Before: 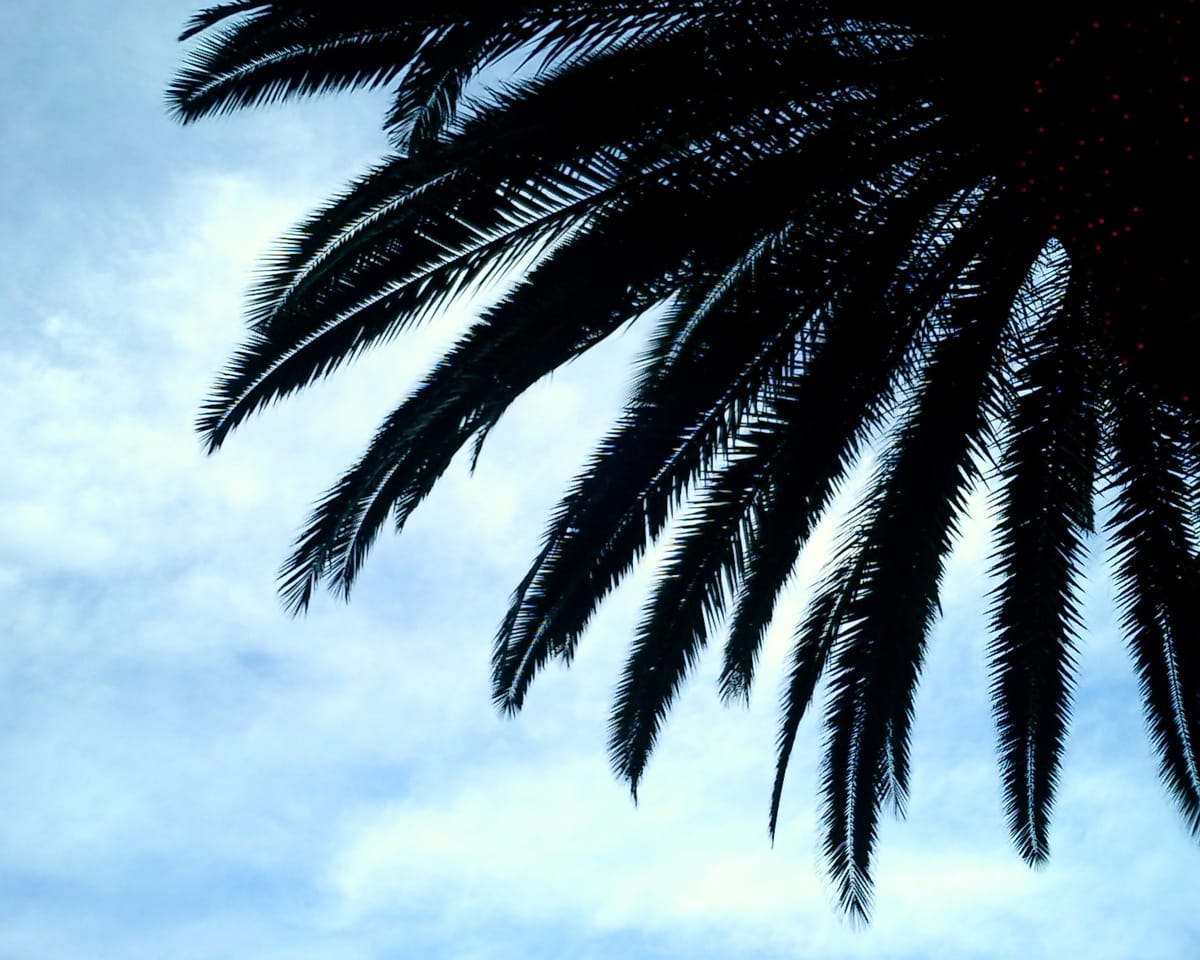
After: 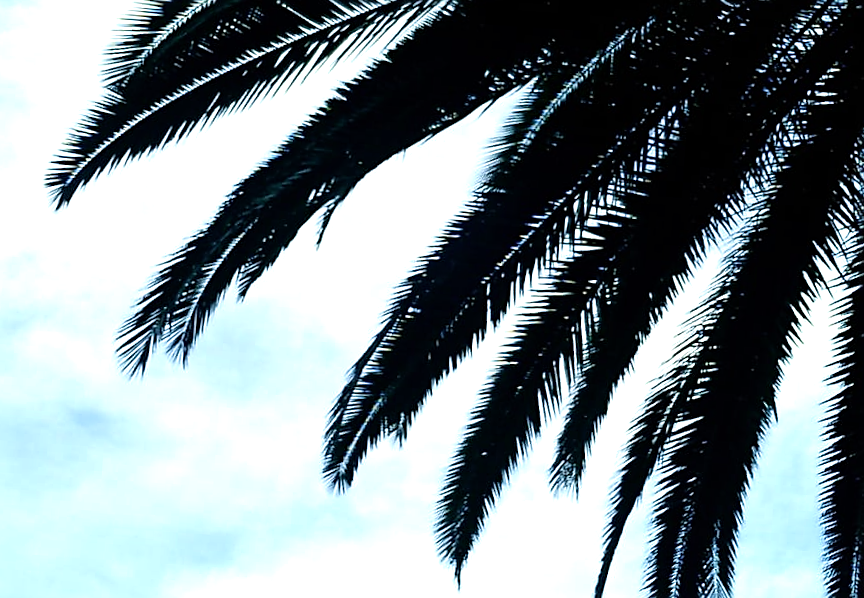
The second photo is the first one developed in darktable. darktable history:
crop and rotate: angle -3.89°, left 9.911%, top 20.461%, right 12.131%, bottom 12.04%
tone equalizer: -8 EV -0.379 EV, -7 EV -0.384 EV, -6 EV -0.328 EV, -5 EV -0.196 EV, -3 EV 0.193 EV, -2 EV 0.344 EV, -1 EV 0.398 EV, +0 EV 0.408 EV
sharpen: on, module defaults
velvia: on, module defaults
